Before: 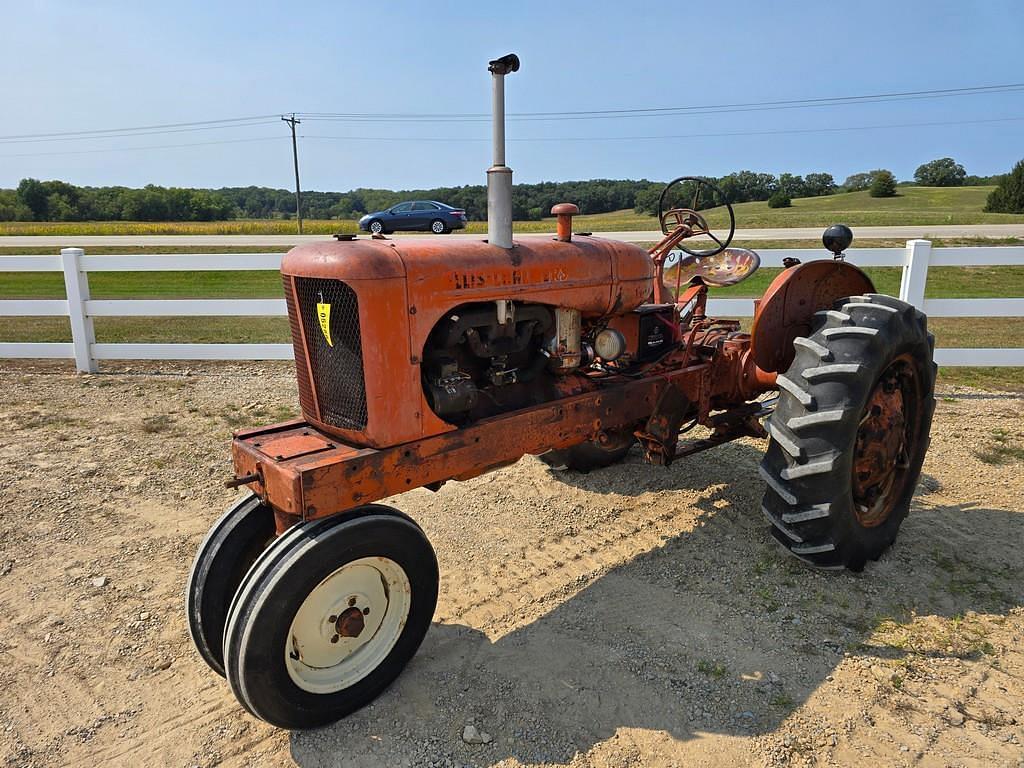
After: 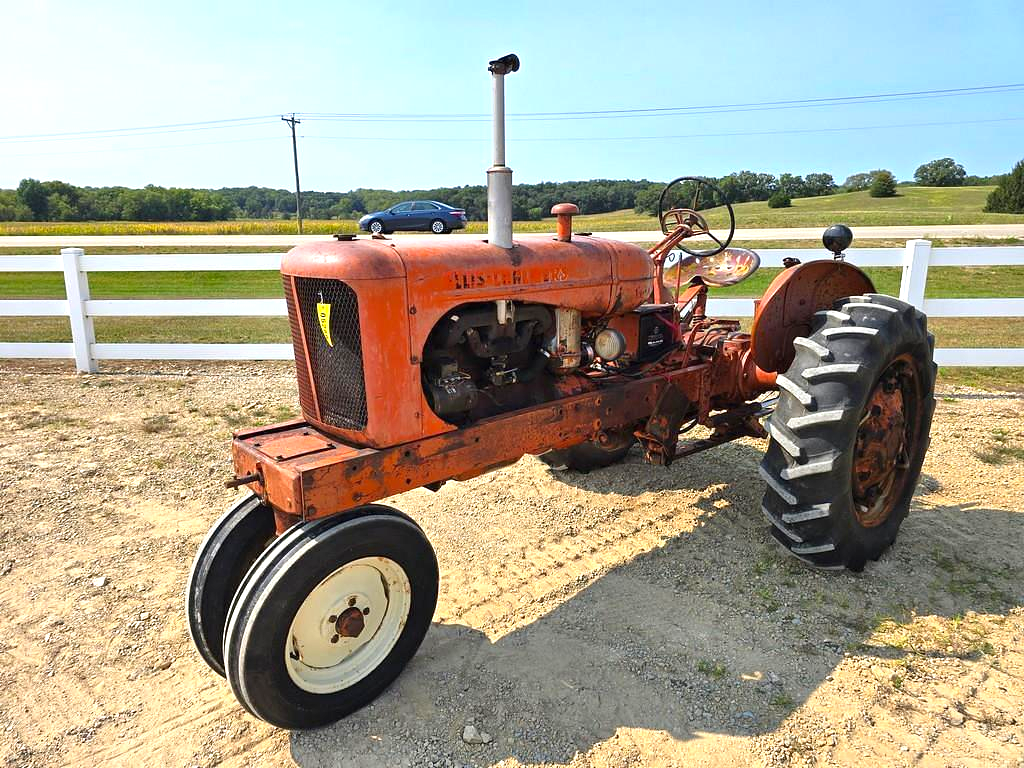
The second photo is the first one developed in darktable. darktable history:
color correction: highlights b* -0.045, saturation 1.11
exposure: black level correction 0, exposure 0.841 EV
